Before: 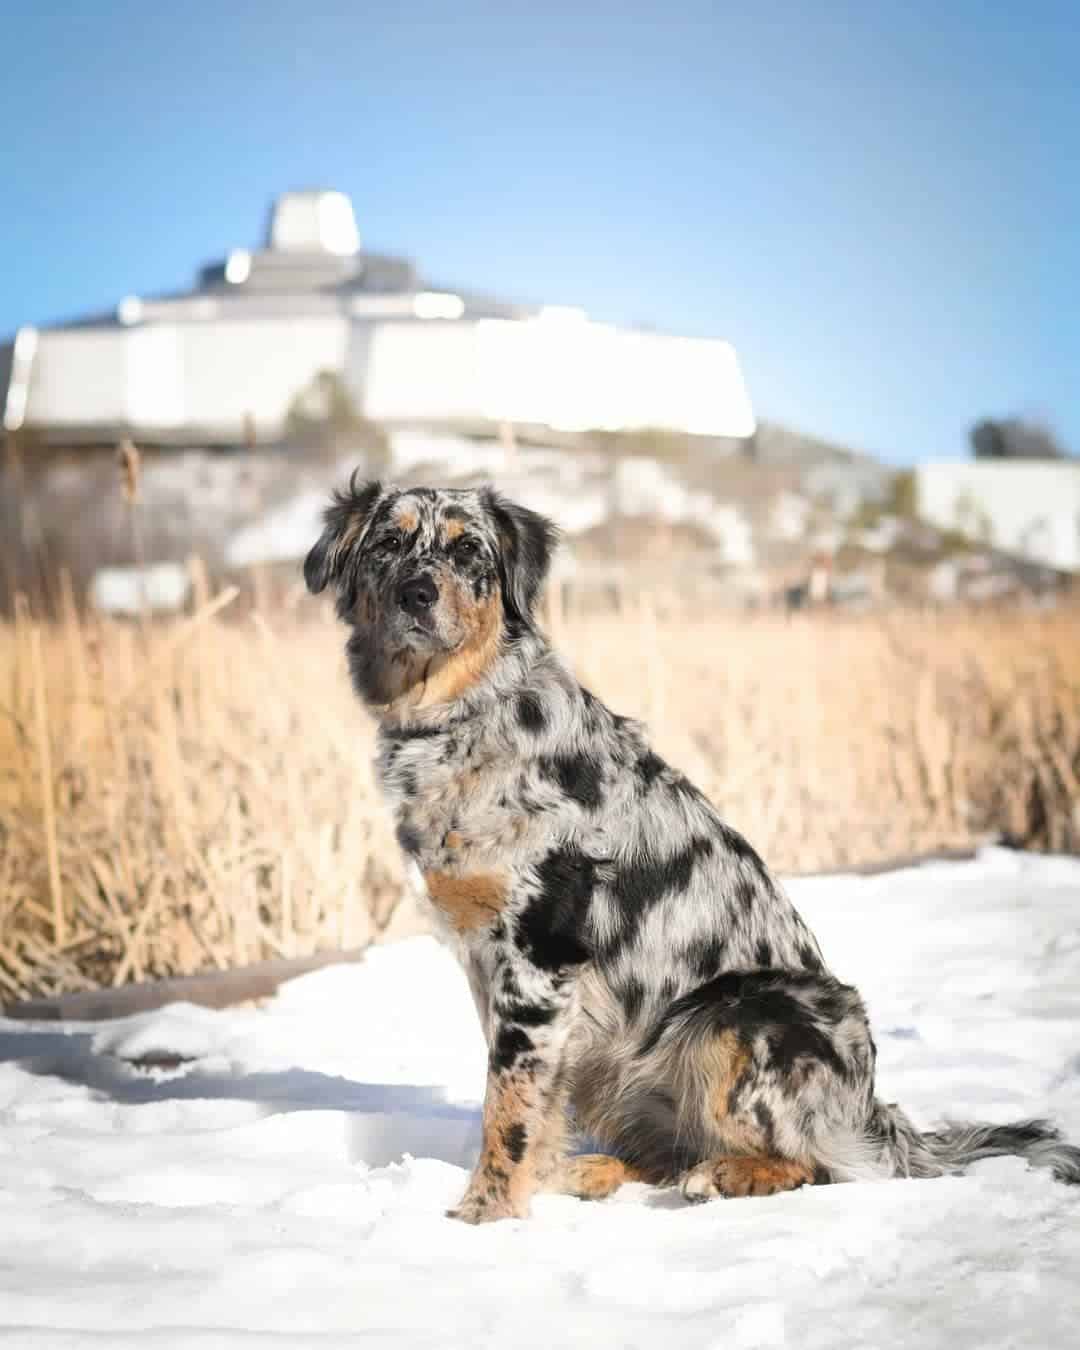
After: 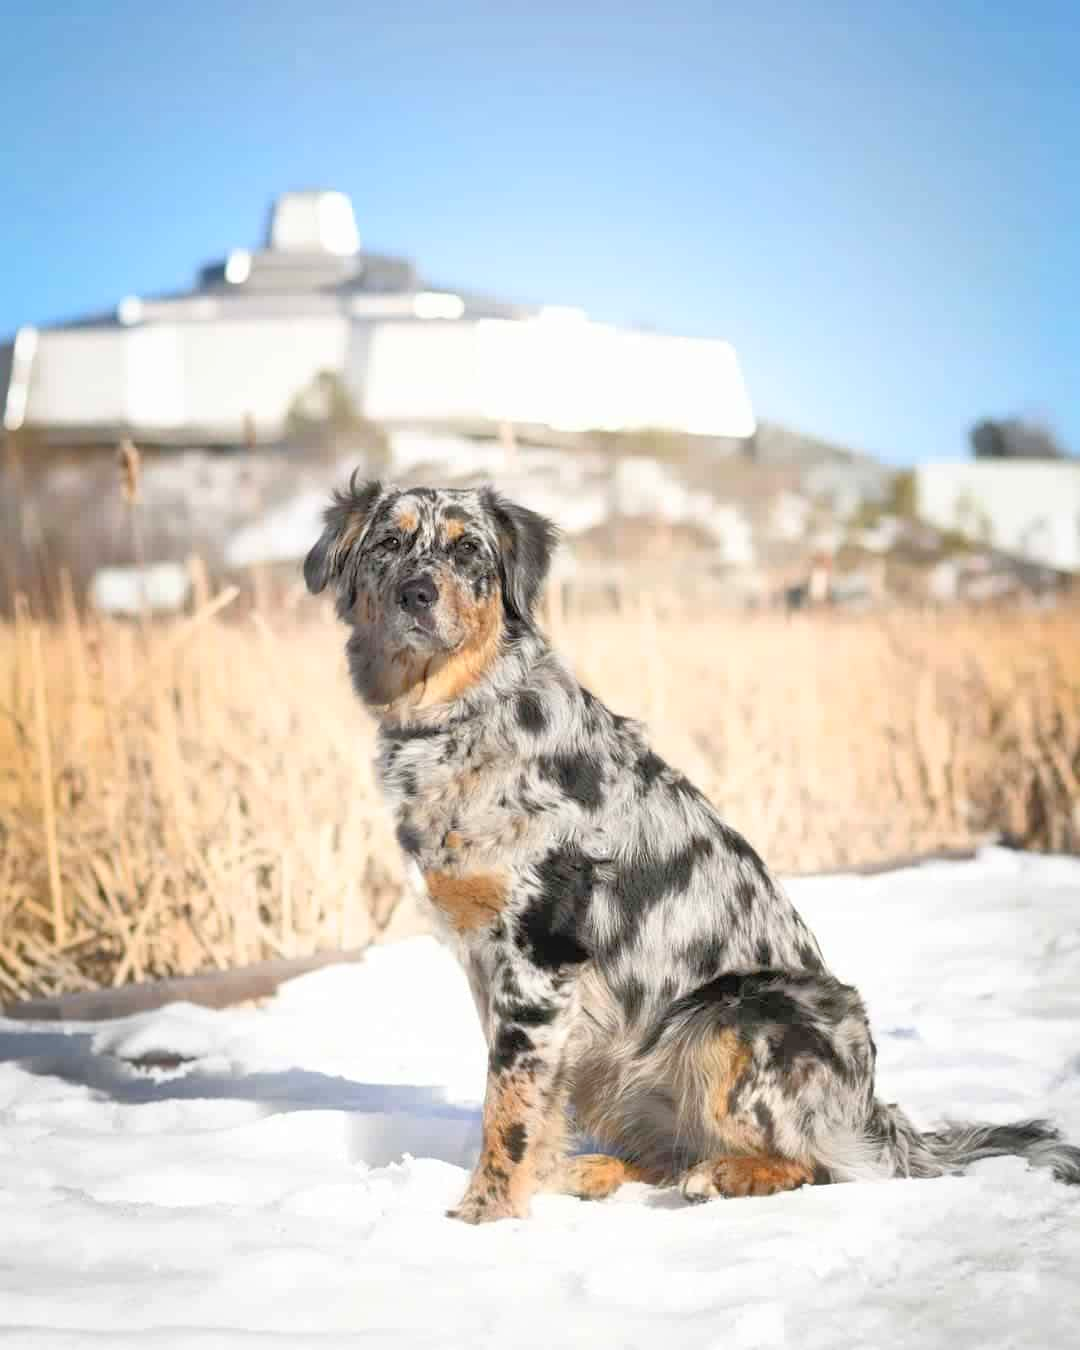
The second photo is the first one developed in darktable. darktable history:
tone equalizer: -7 EV 0.15 EV, -6 EV 0.625 EV, -5 EV 1.14 EV, -4 EV 1.35 EV, -3 EV 1.16 EV, -2 EV 0.6 EV, -1 EV 0.158 EV
contrast brightness saturation: contrast 0.1, brightness 0.028, saturation 0.087
